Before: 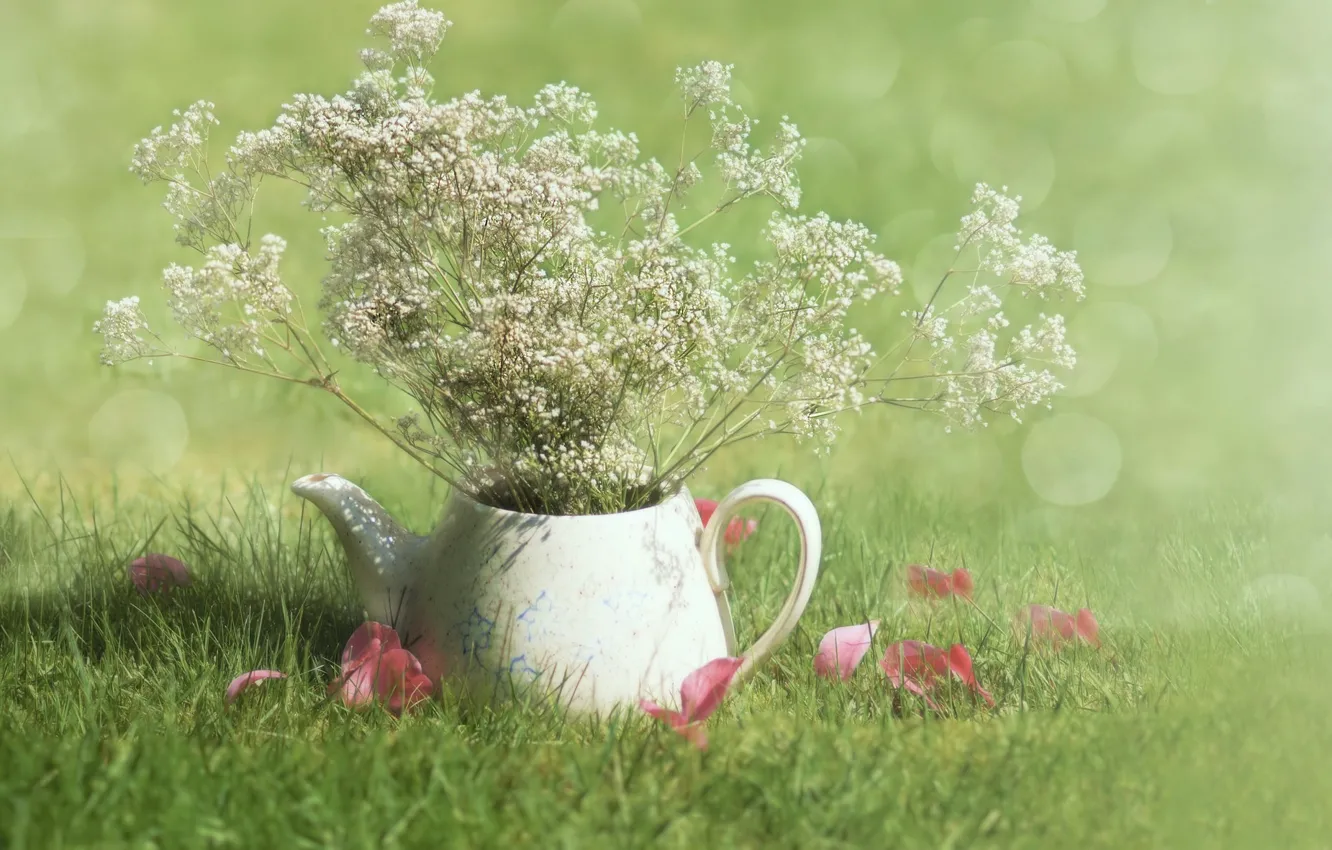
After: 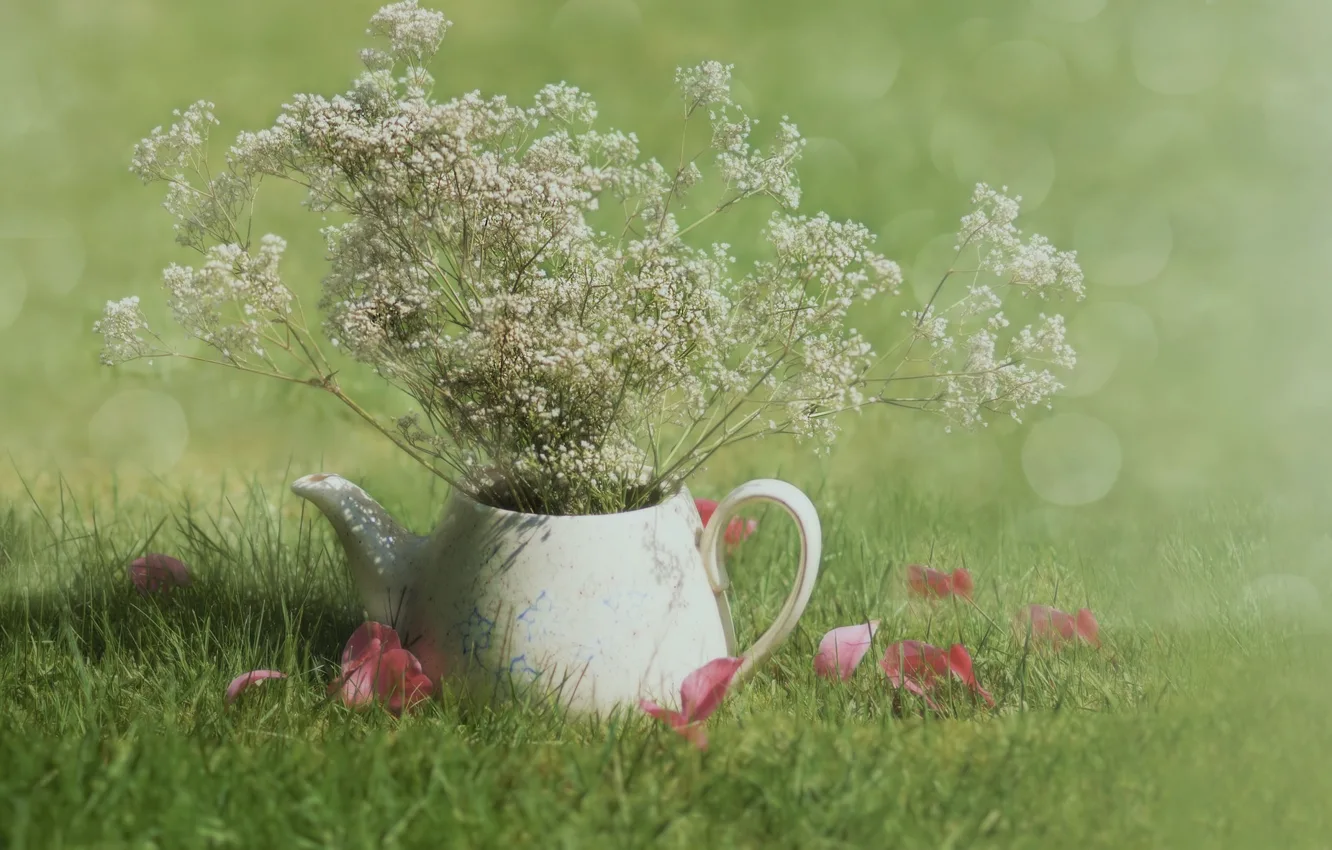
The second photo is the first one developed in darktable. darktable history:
exposure: exposure -0.458 EV, compensate highlight preservation false
